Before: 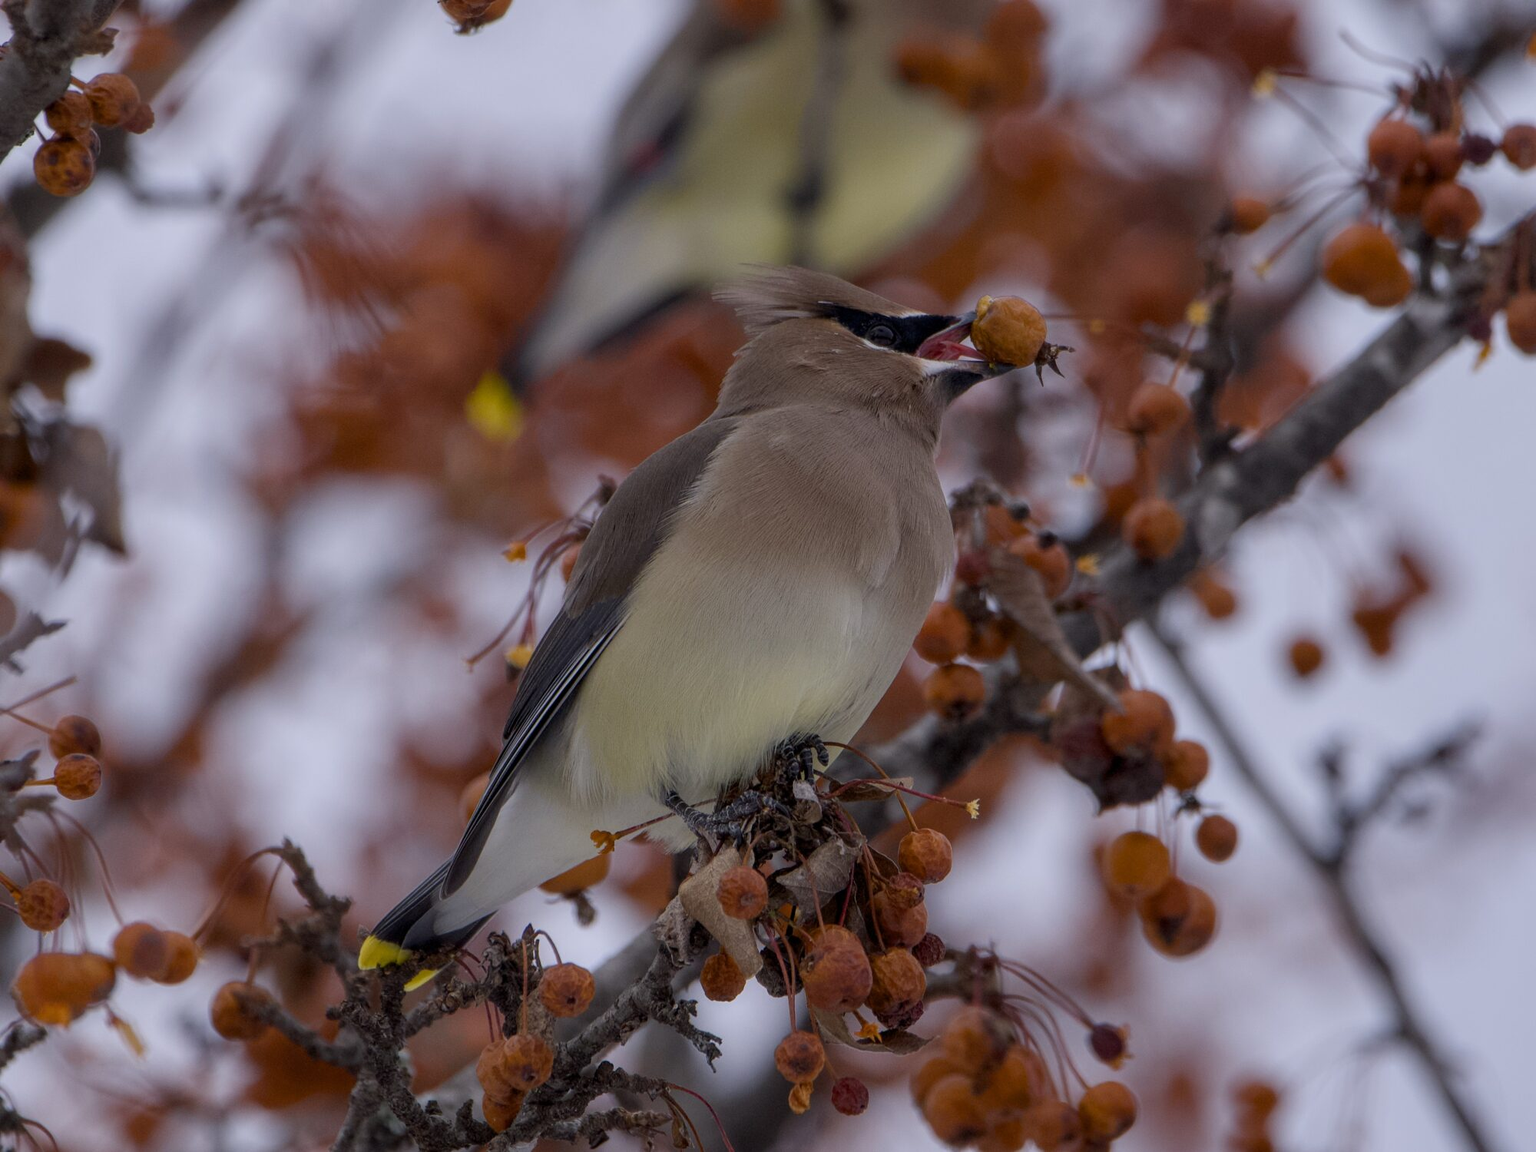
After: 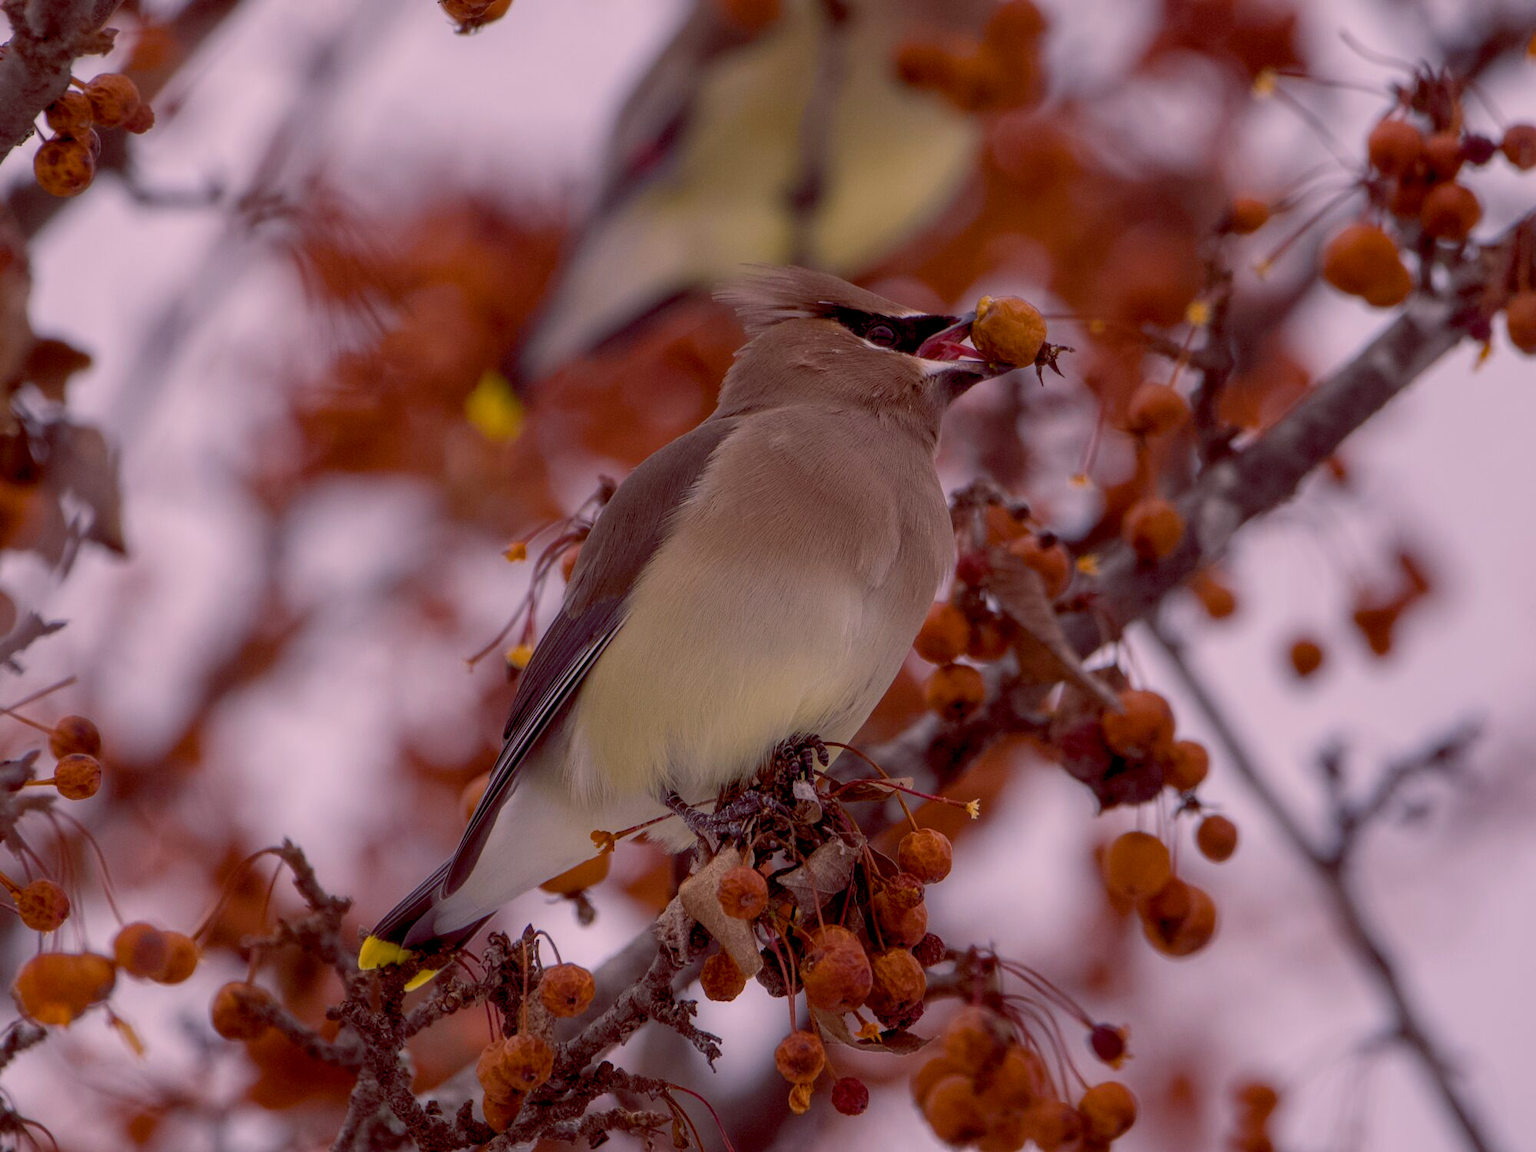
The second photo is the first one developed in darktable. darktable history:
color balance rgb: highlights gain › chroma 4.501%, highlights gain › hue 33.06°, global offset › luminance -0.195%, global offset › chroma 0.265%, perceptual saturation grading › global saturation 0.821%
